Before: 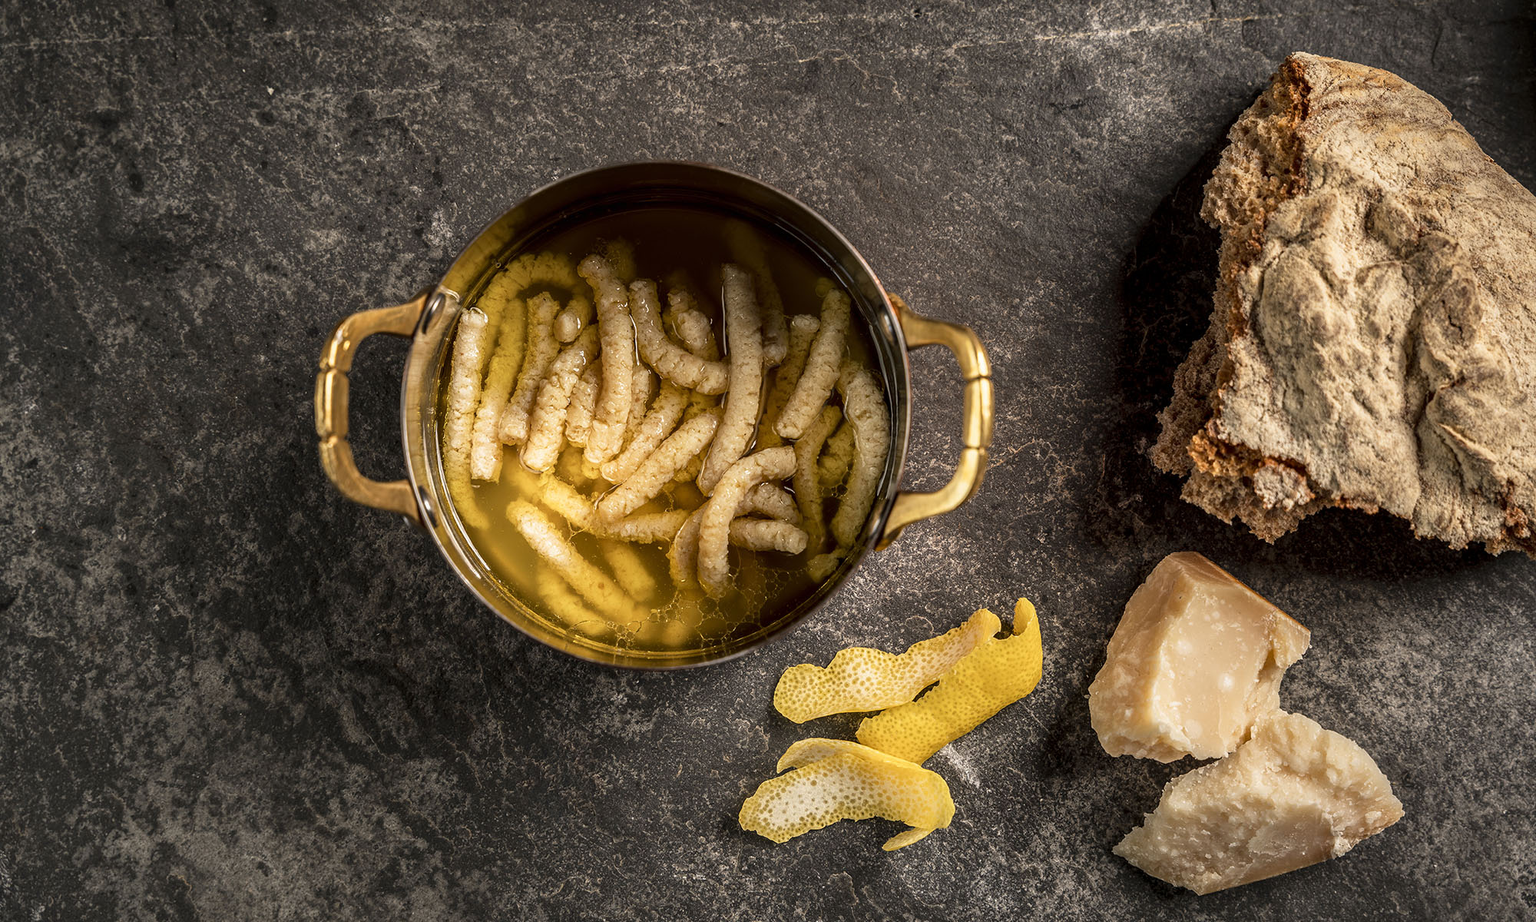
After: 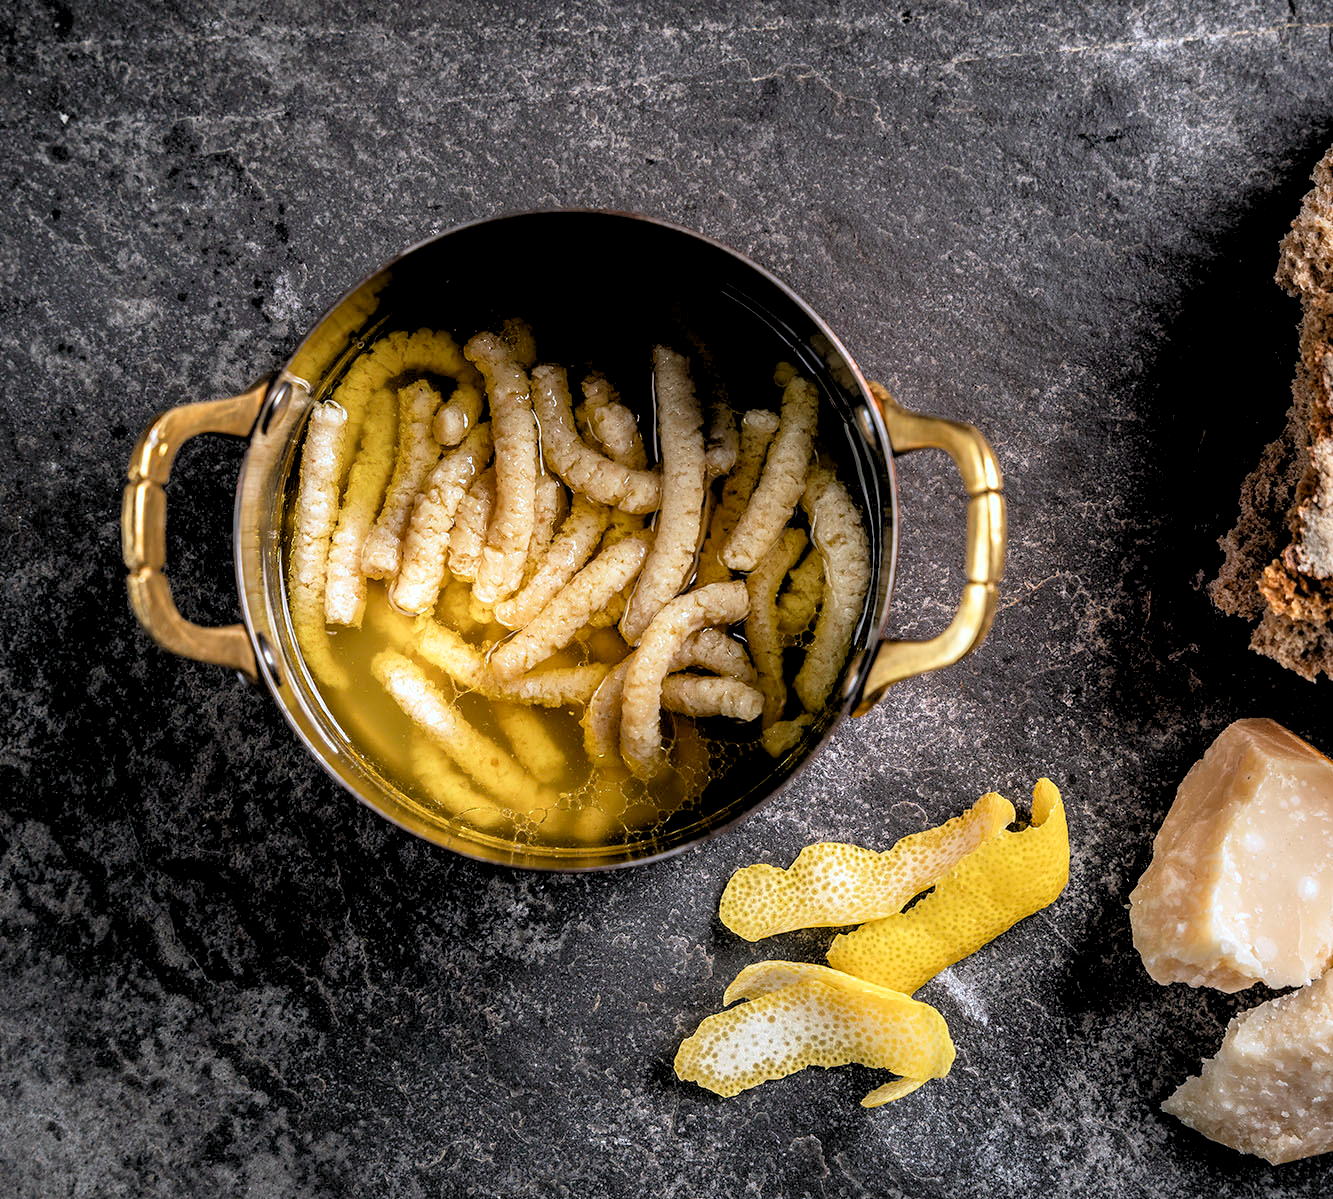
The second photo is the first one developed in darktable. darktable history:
crop and rotate: left 14.436%, right 18.898%
rgb levels: levels [[0.013, 0.434, 0.89], [0, 0.5, 1], [0, 0.5, 1]]
white balance: red 0.948, green 1.02, blue 1.176
